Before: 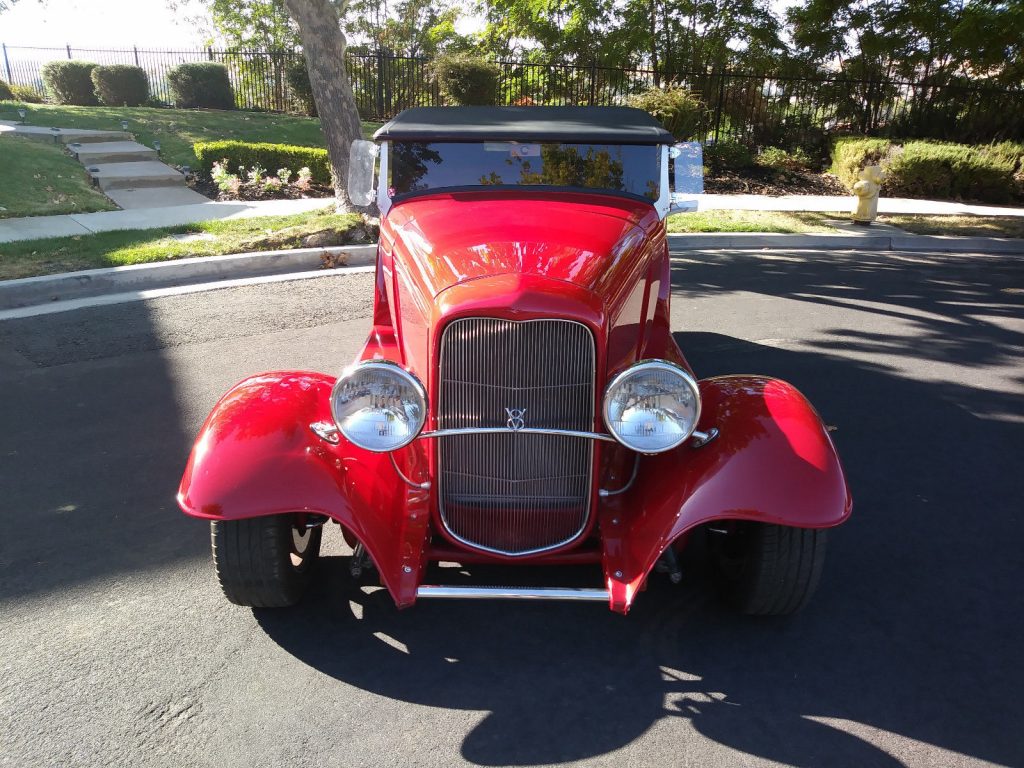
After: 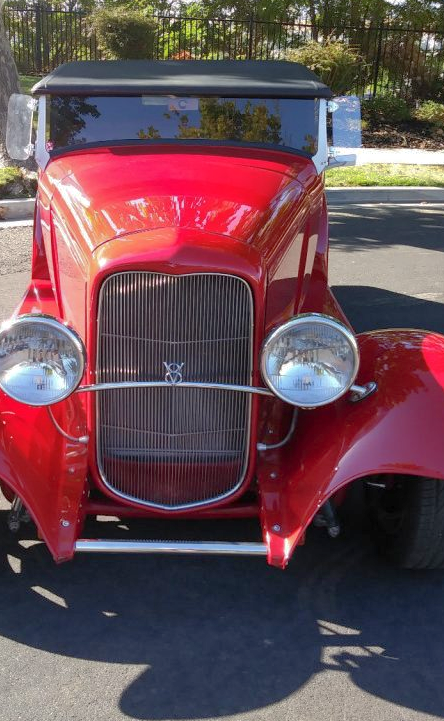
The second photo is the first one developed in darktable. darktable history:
local contrast: highlights 100%, shadows 100%, detail 120%, midtone range 0.2
crop: left 33.452%, top 6.025%, right 23.155%
shadows and highlights: on, module defaults
